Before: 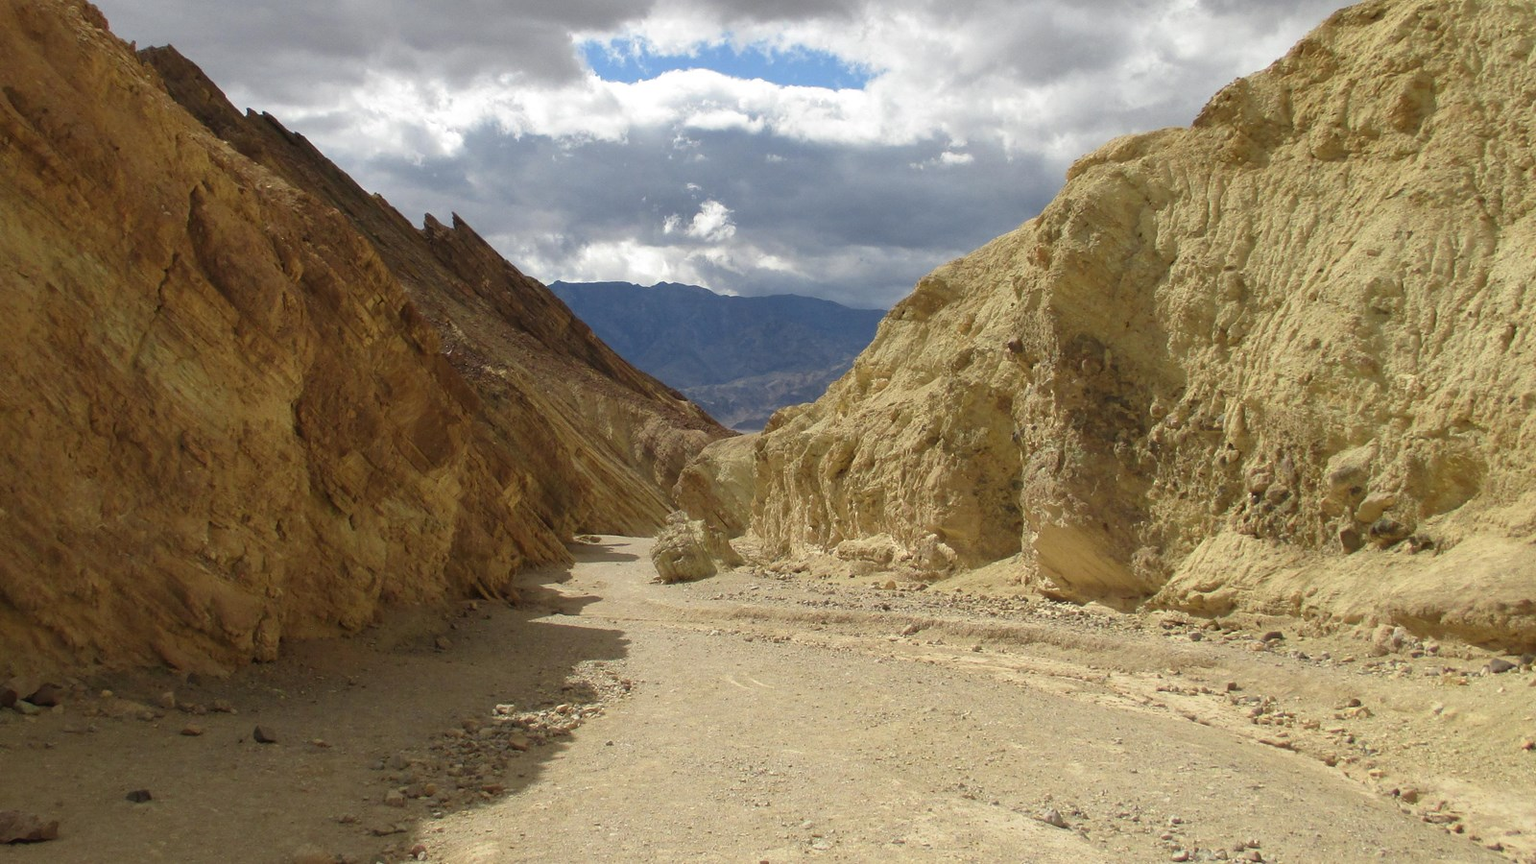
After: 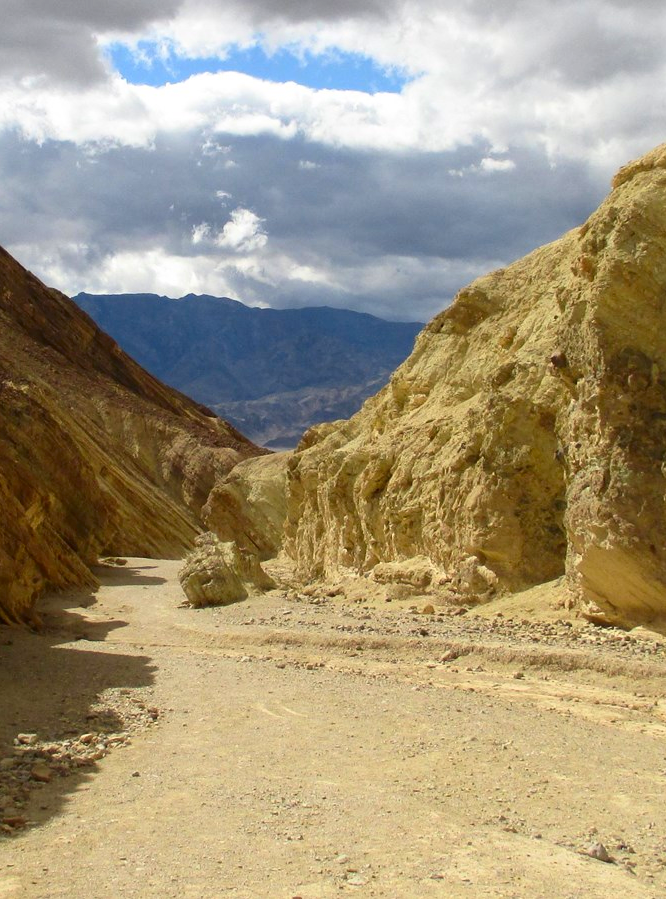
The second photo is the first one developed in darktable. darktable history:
crop: left 31.229%, right 27.105%
contrast brightness saturation: contrast 0.18, saturation 0.3
